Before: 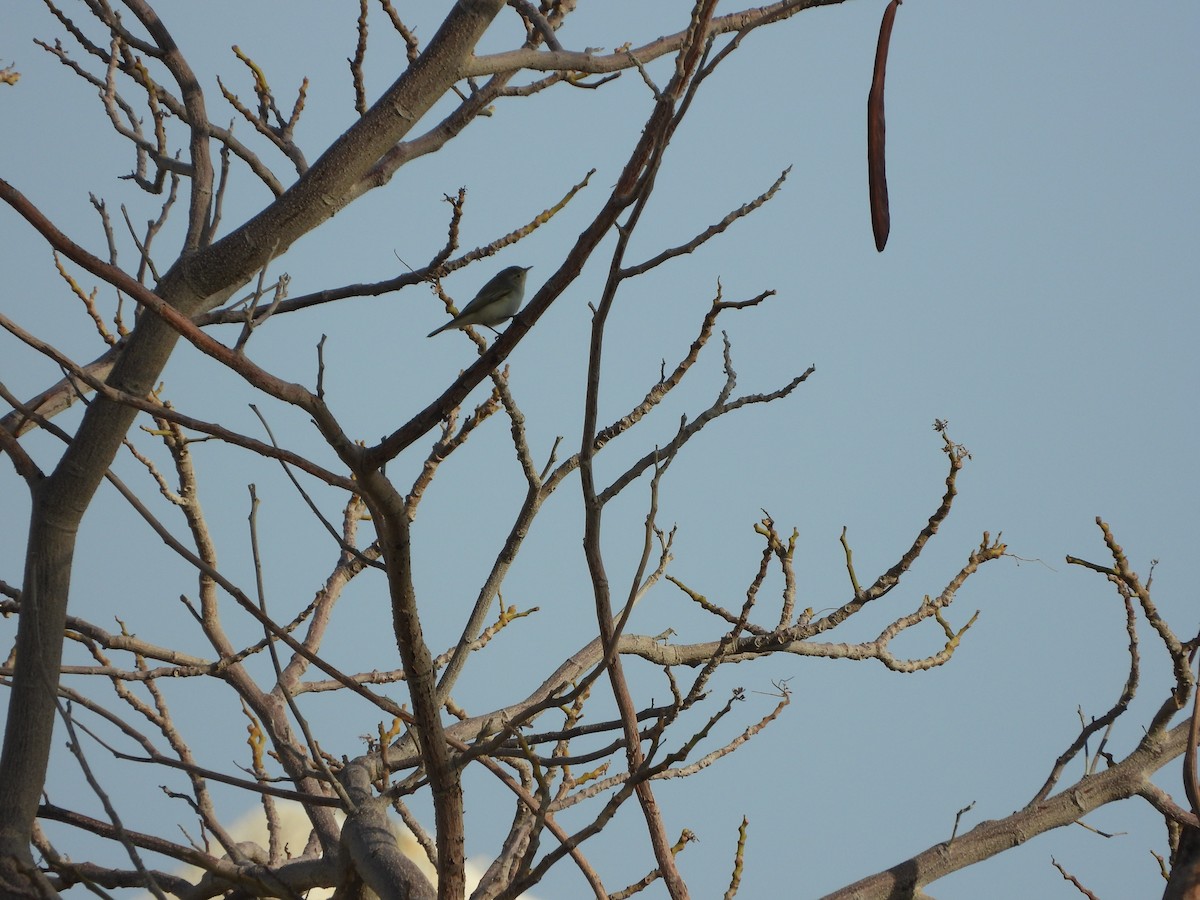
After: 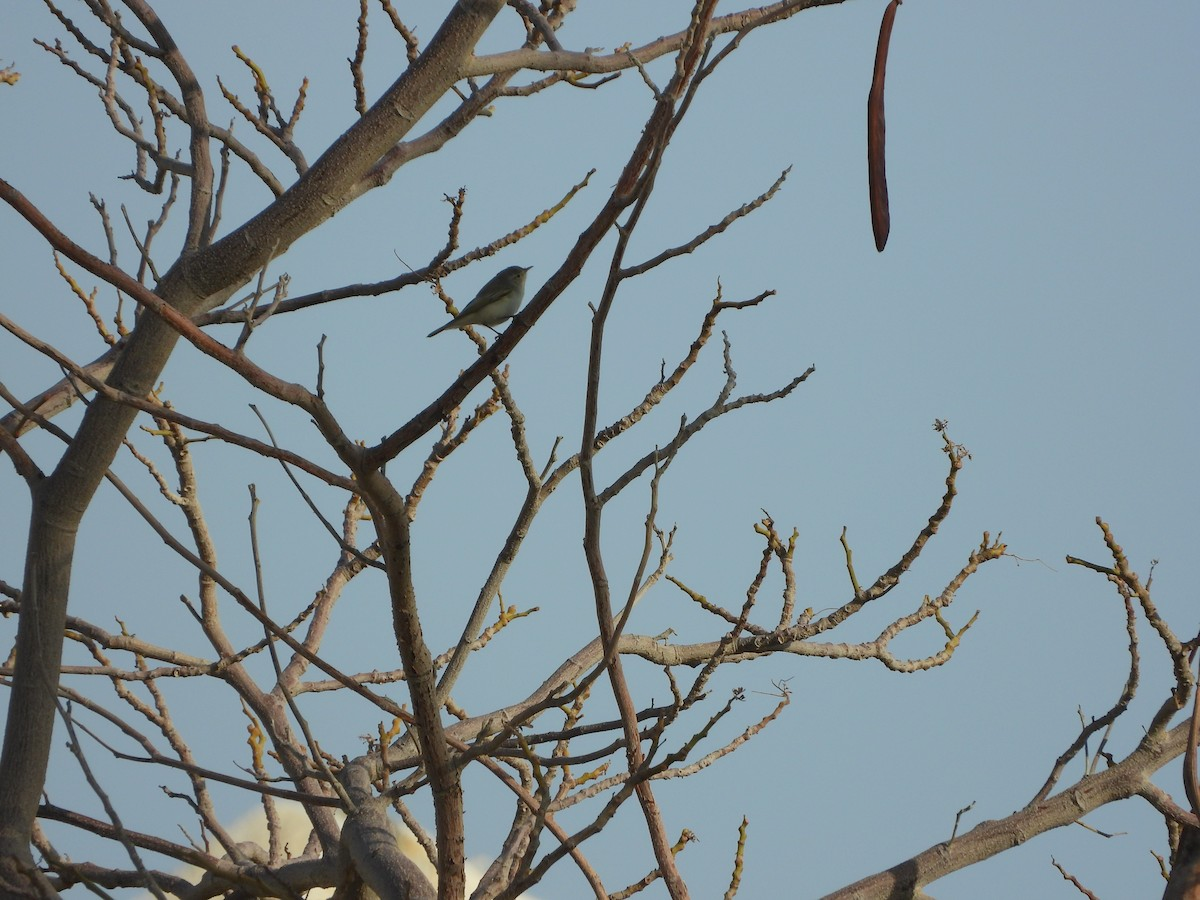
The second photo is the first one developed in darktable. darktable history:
color balance rgb: perceptual saturation grading › global saturation 0.91%, perceptual brilliance grading › global brilliance 3.037%, contrast -9.577%
